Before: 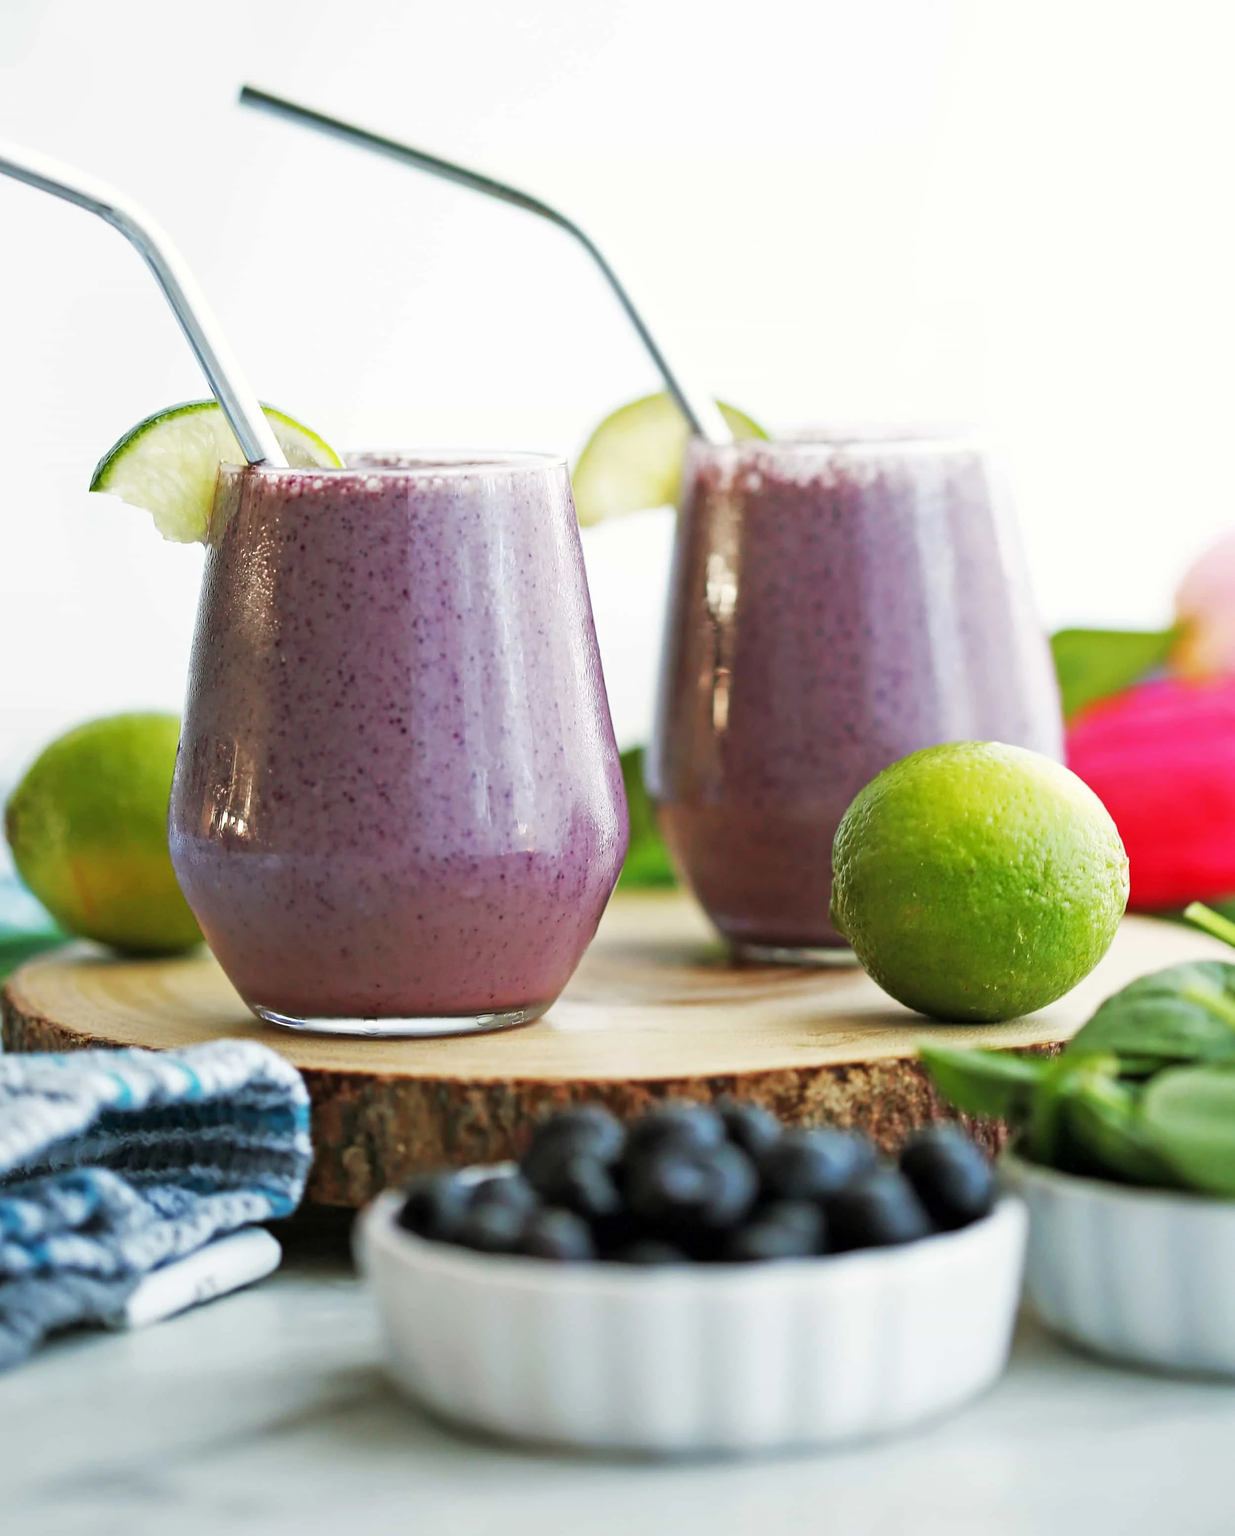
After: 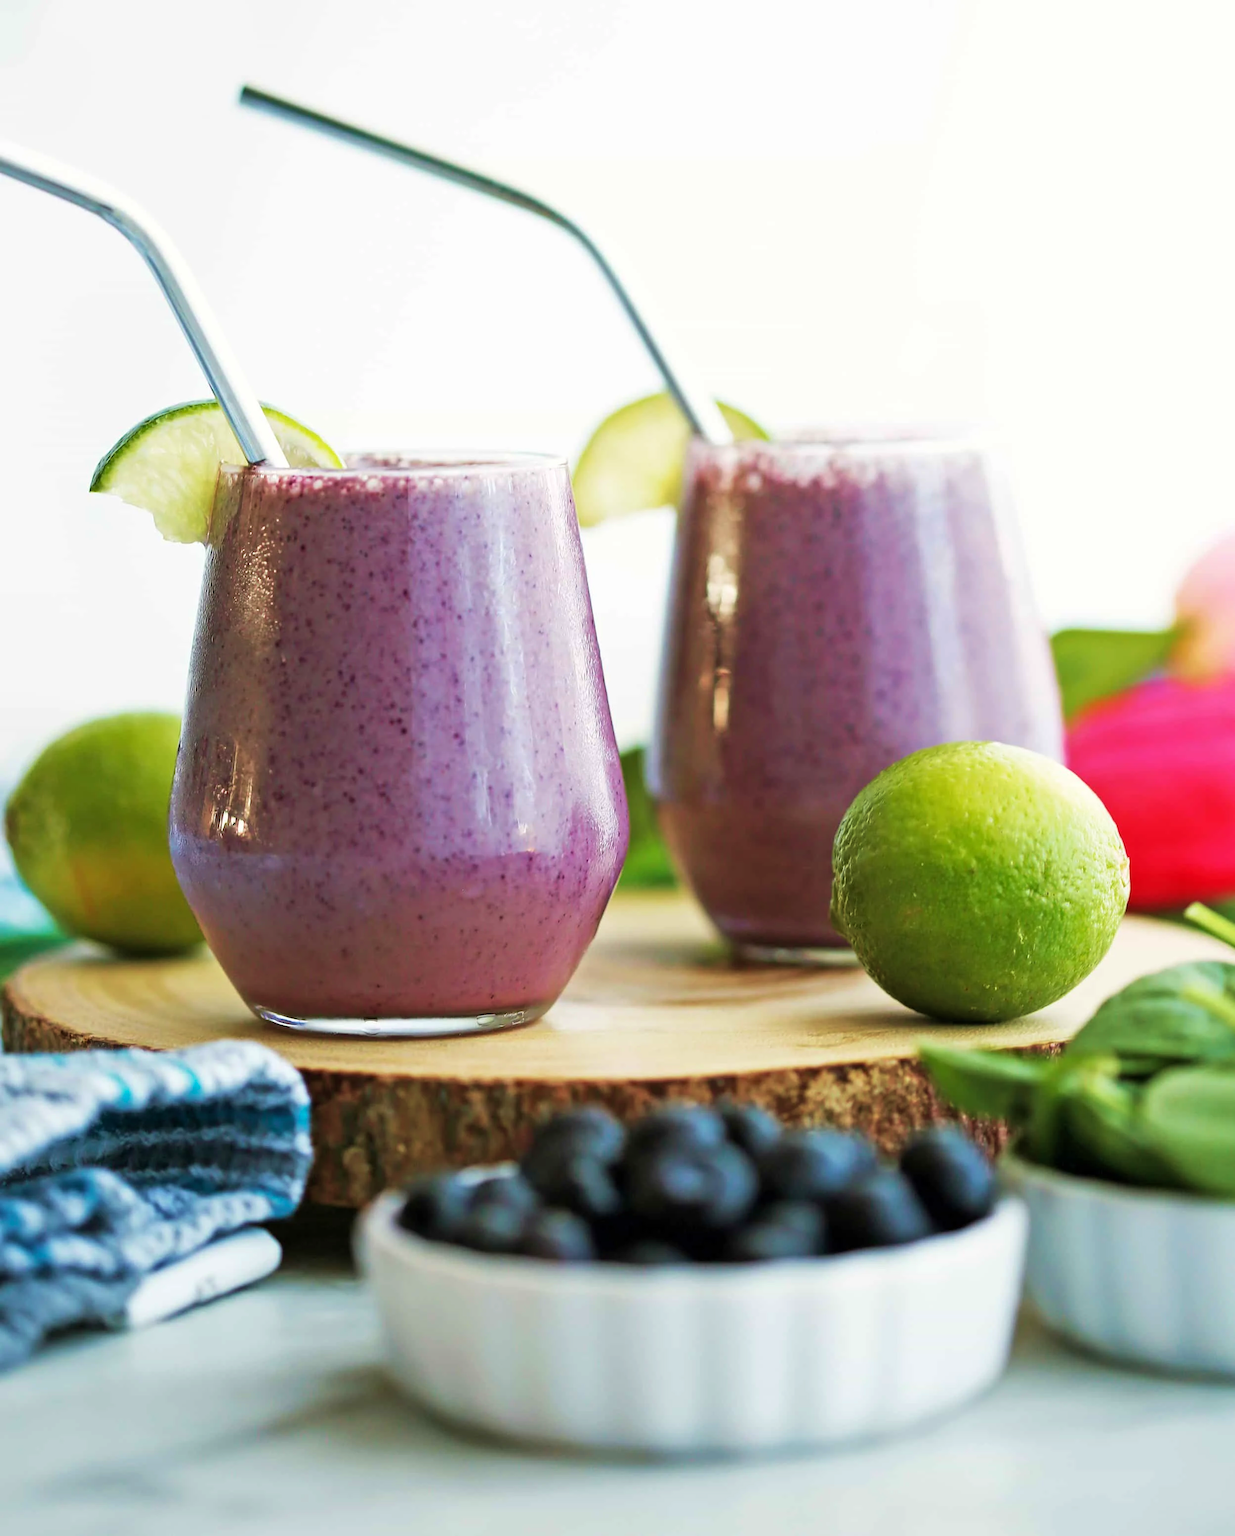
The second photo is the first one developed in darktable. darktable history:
velvia: strength 44.63%
